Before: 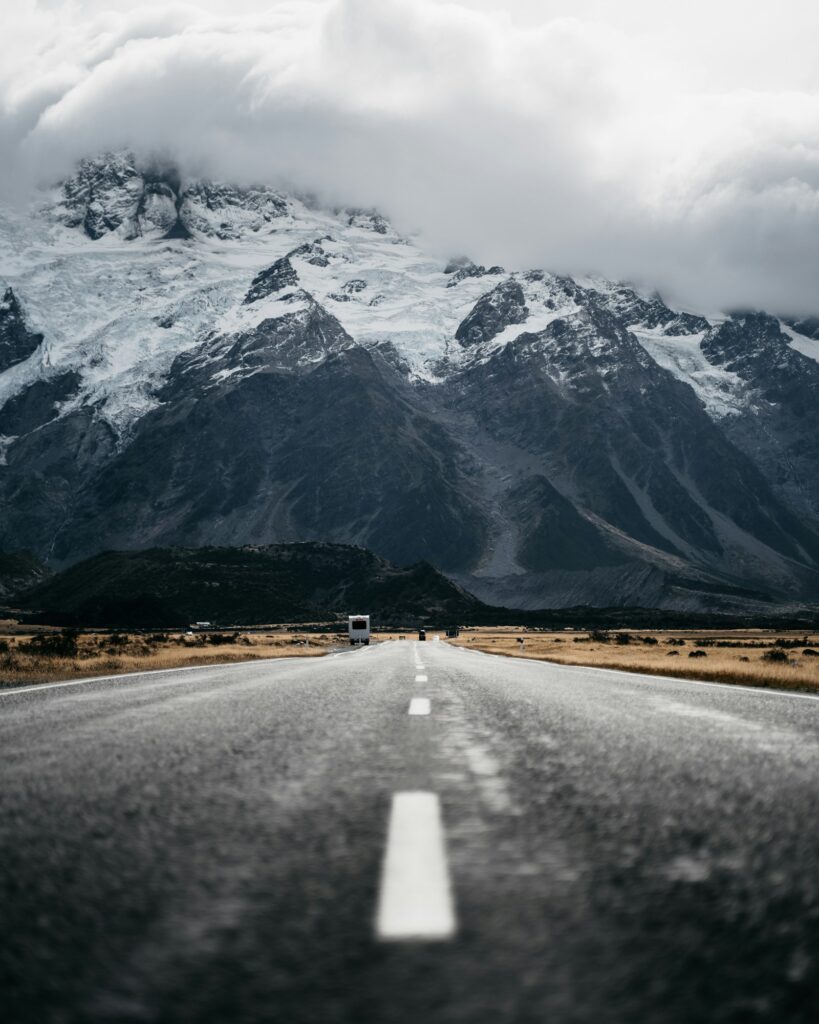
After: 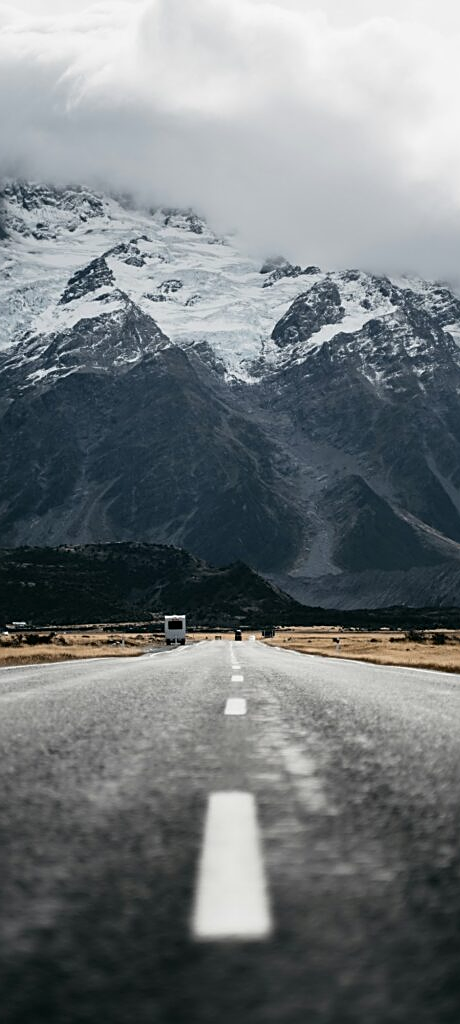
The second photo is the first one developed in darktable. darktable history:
crop and rotate: left 22.516%, right 21.234%
sharpen: on, module defaults
contrast brightness saturation: saturation -0.05
